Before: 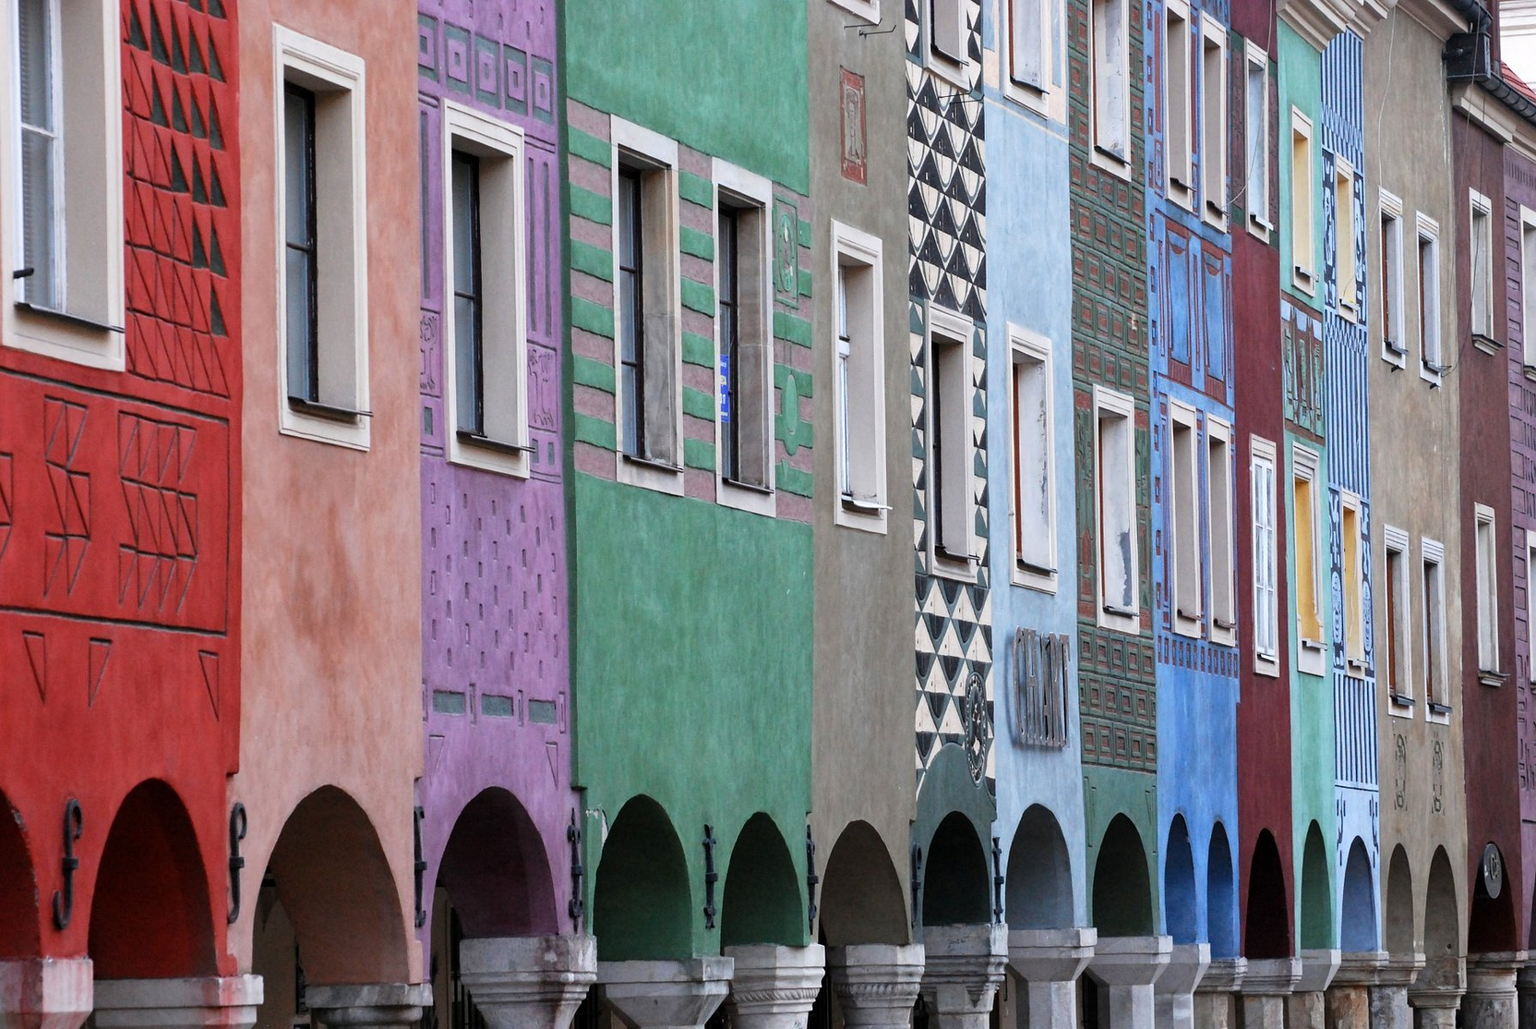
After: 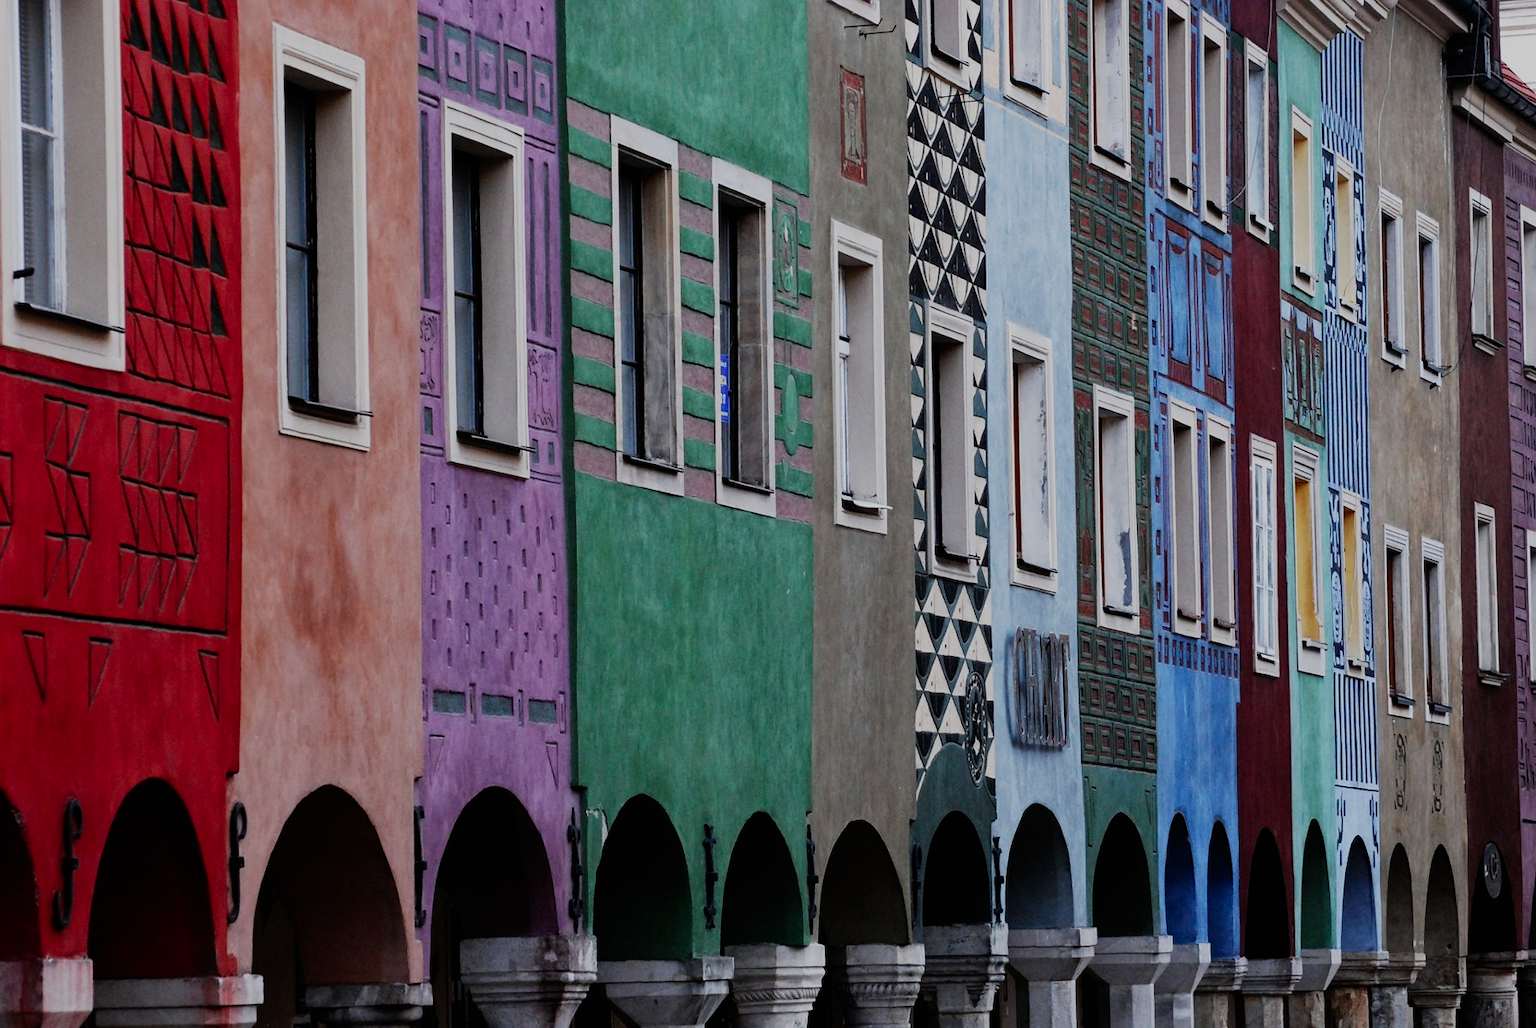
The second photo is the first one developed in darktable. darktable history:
exposure: black level correction 0, exposure -0.766 EV, compensate highlight preservation false
sigmoid: contrast 1.8, skew -0.2, preserve hue 0%, red attenuation 0.1, red rotation 0.035, green attenuation 0.1, green rotation -0.017, blue attenuation 0.15, blue rotation -0.052, base primaries Rec2020
